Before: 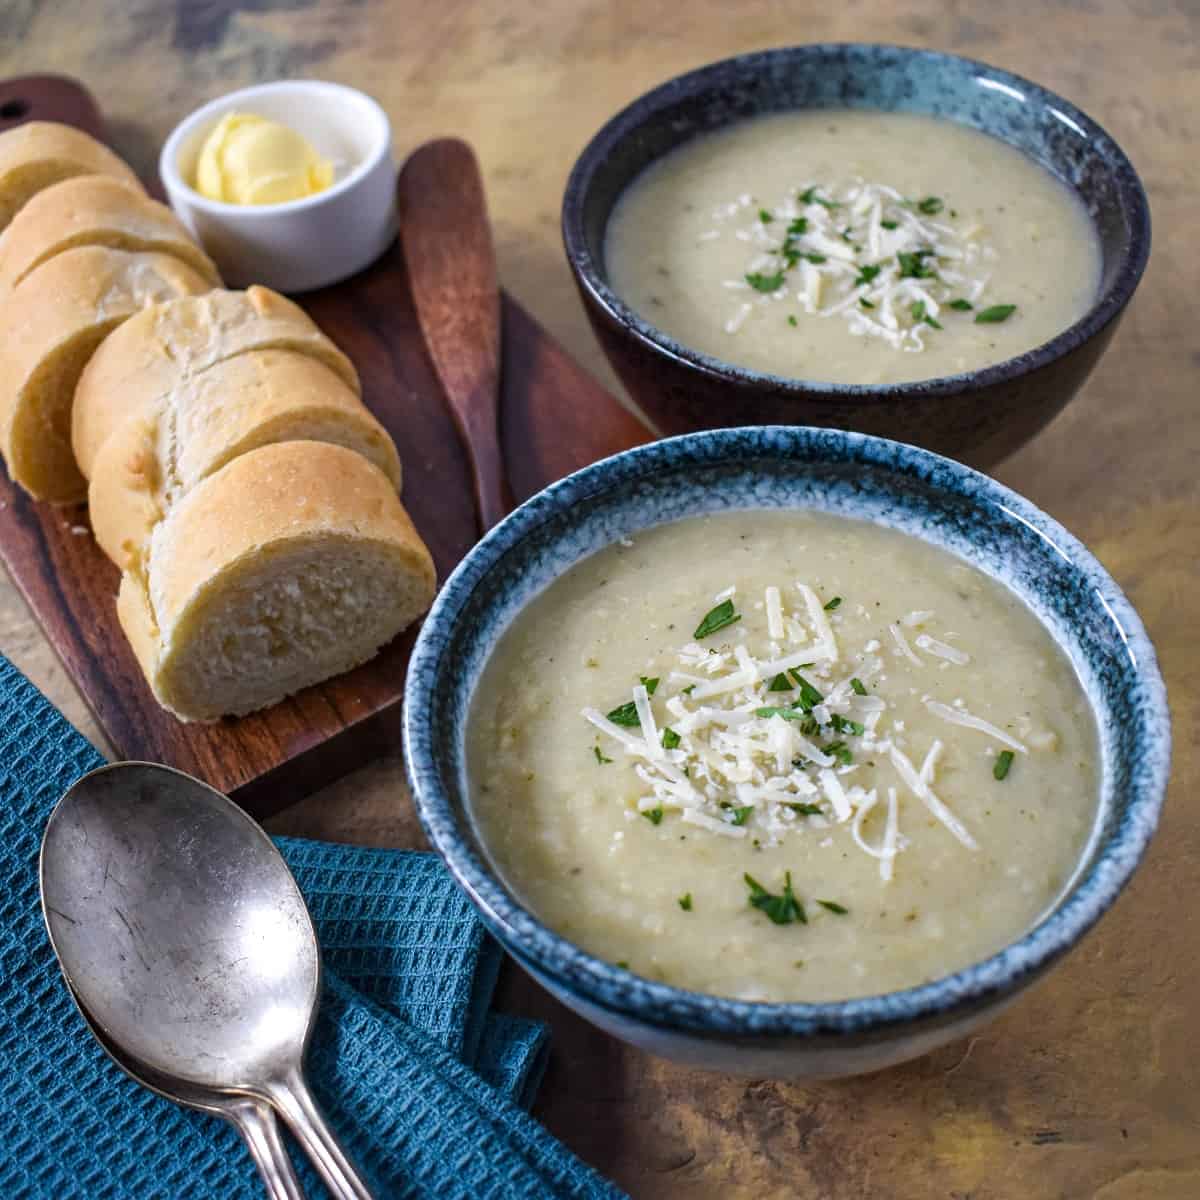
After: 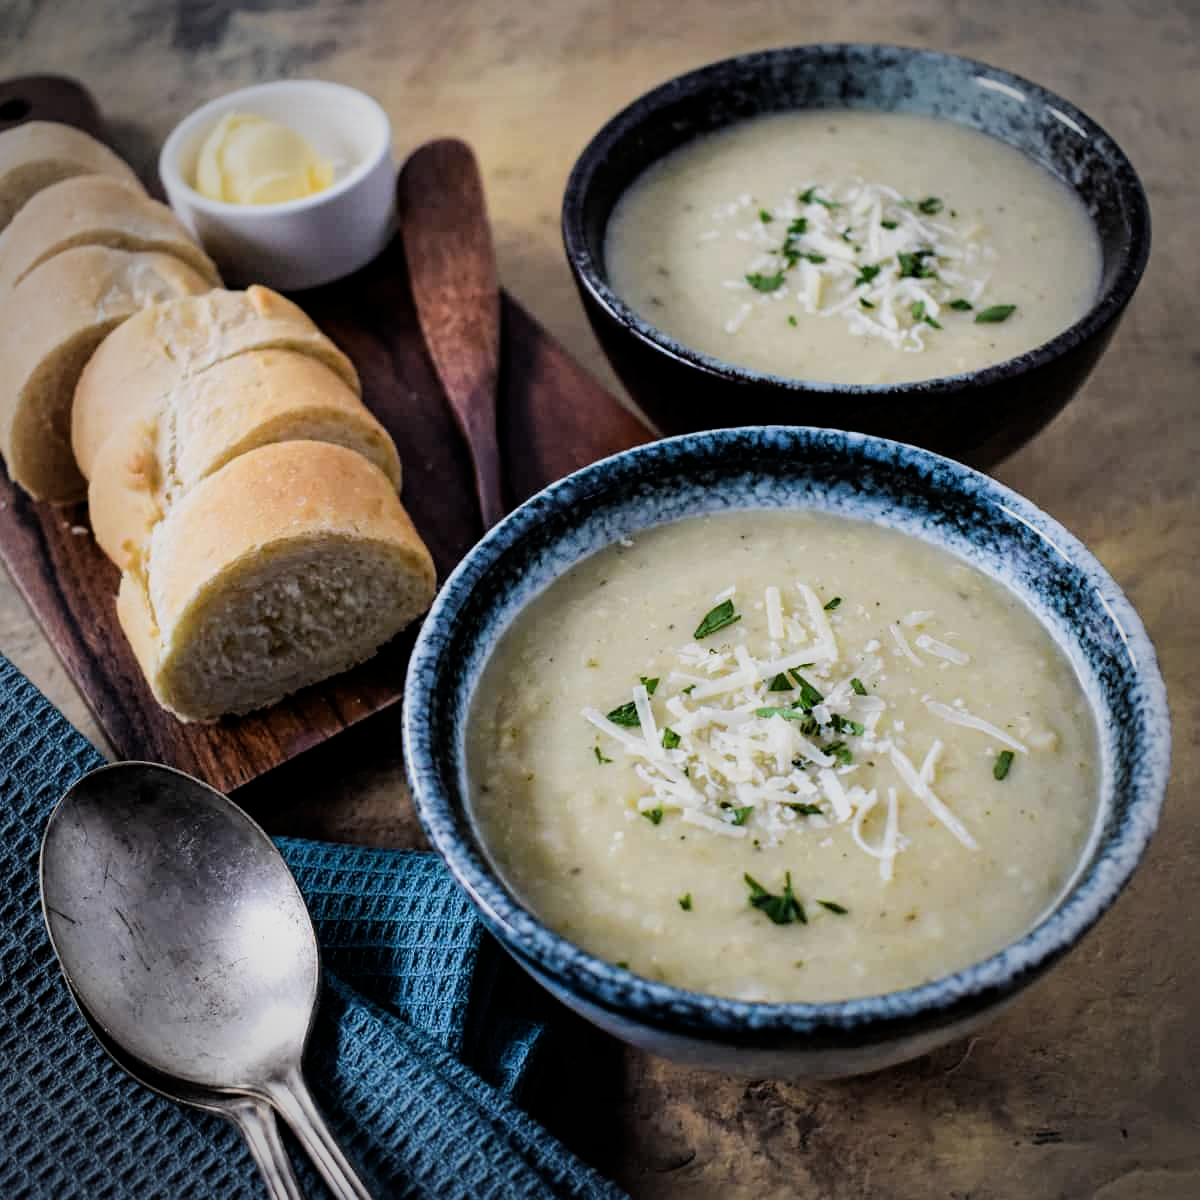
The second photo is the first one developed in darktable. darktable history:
filmic rgb: black relative exposure -5.14 EV, white relative exposure 3.95 EV, hardness 2.89, contrast 1.3, highlights saturation mix -28.86%
vignetting: fall-off start 73.97%
